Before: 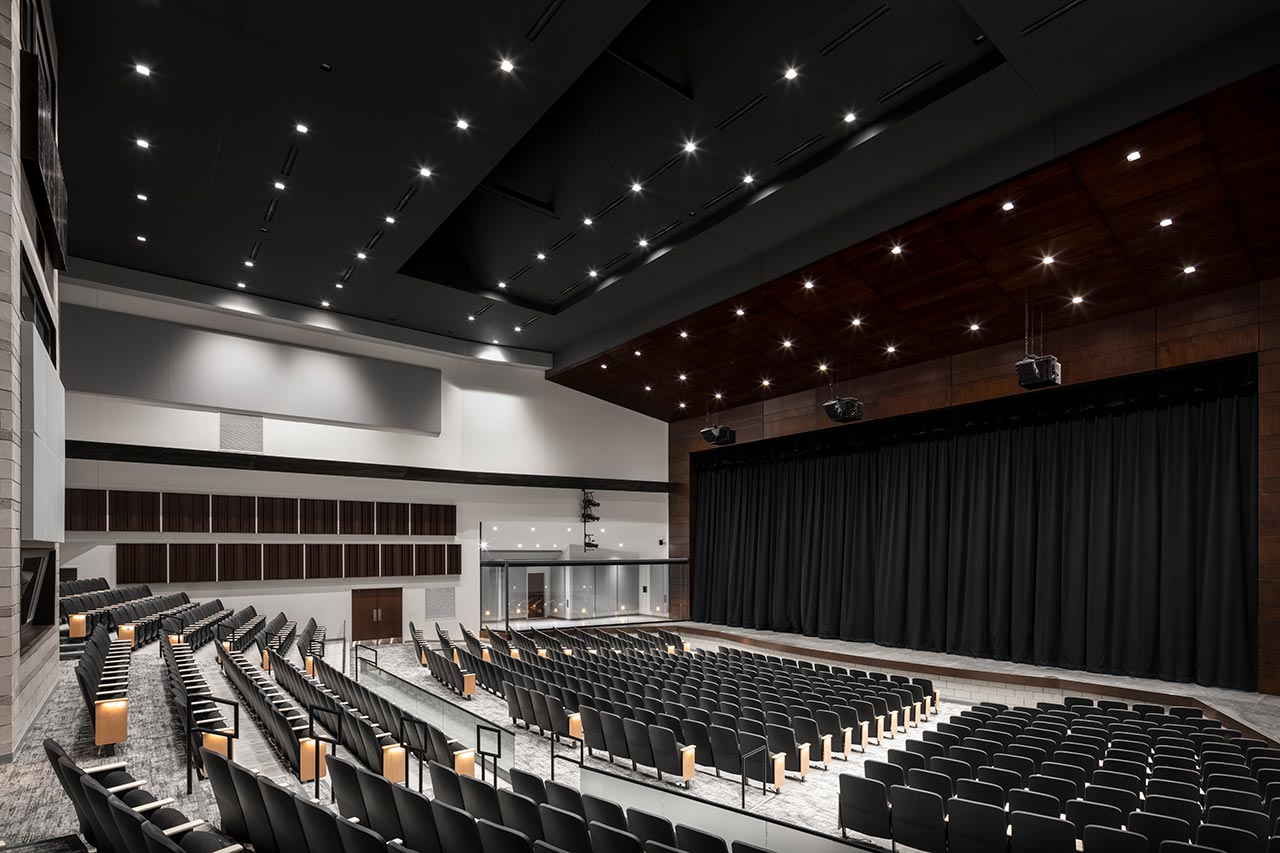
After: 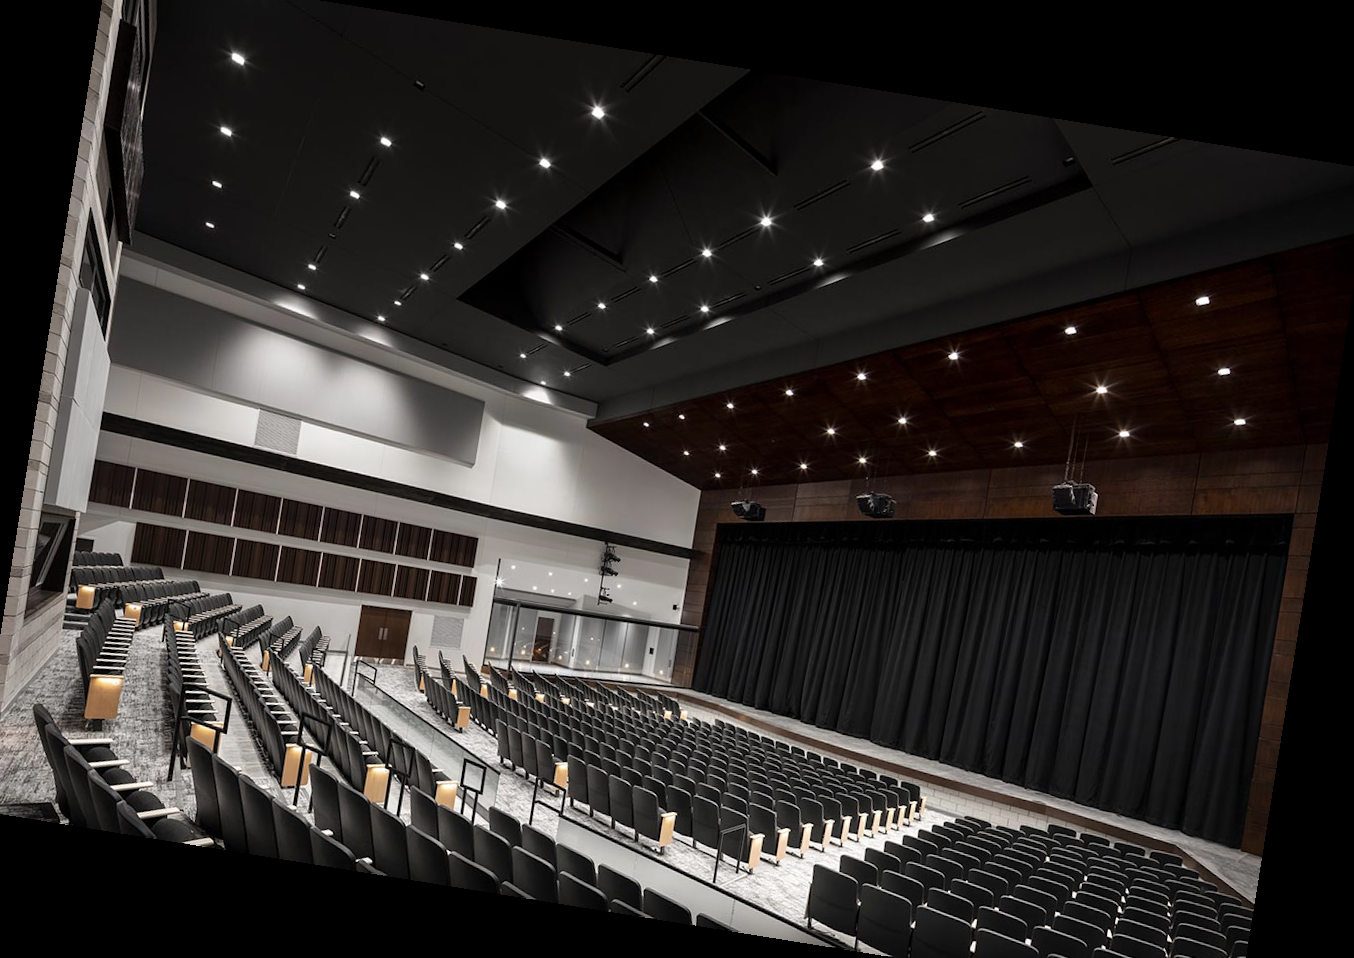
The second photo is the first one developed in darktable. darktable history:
crop: left 1.964%, top 3.251%, right 1.122%, bottom 4.933%
rotate and perspective: rotation 9.12°, automatic cropping off
color zones: curves: ch1 [(0.113, 0.438) (0.75, 0.5)]; ch2 [(0.12, 0.526) (0.75, 0.5)]
